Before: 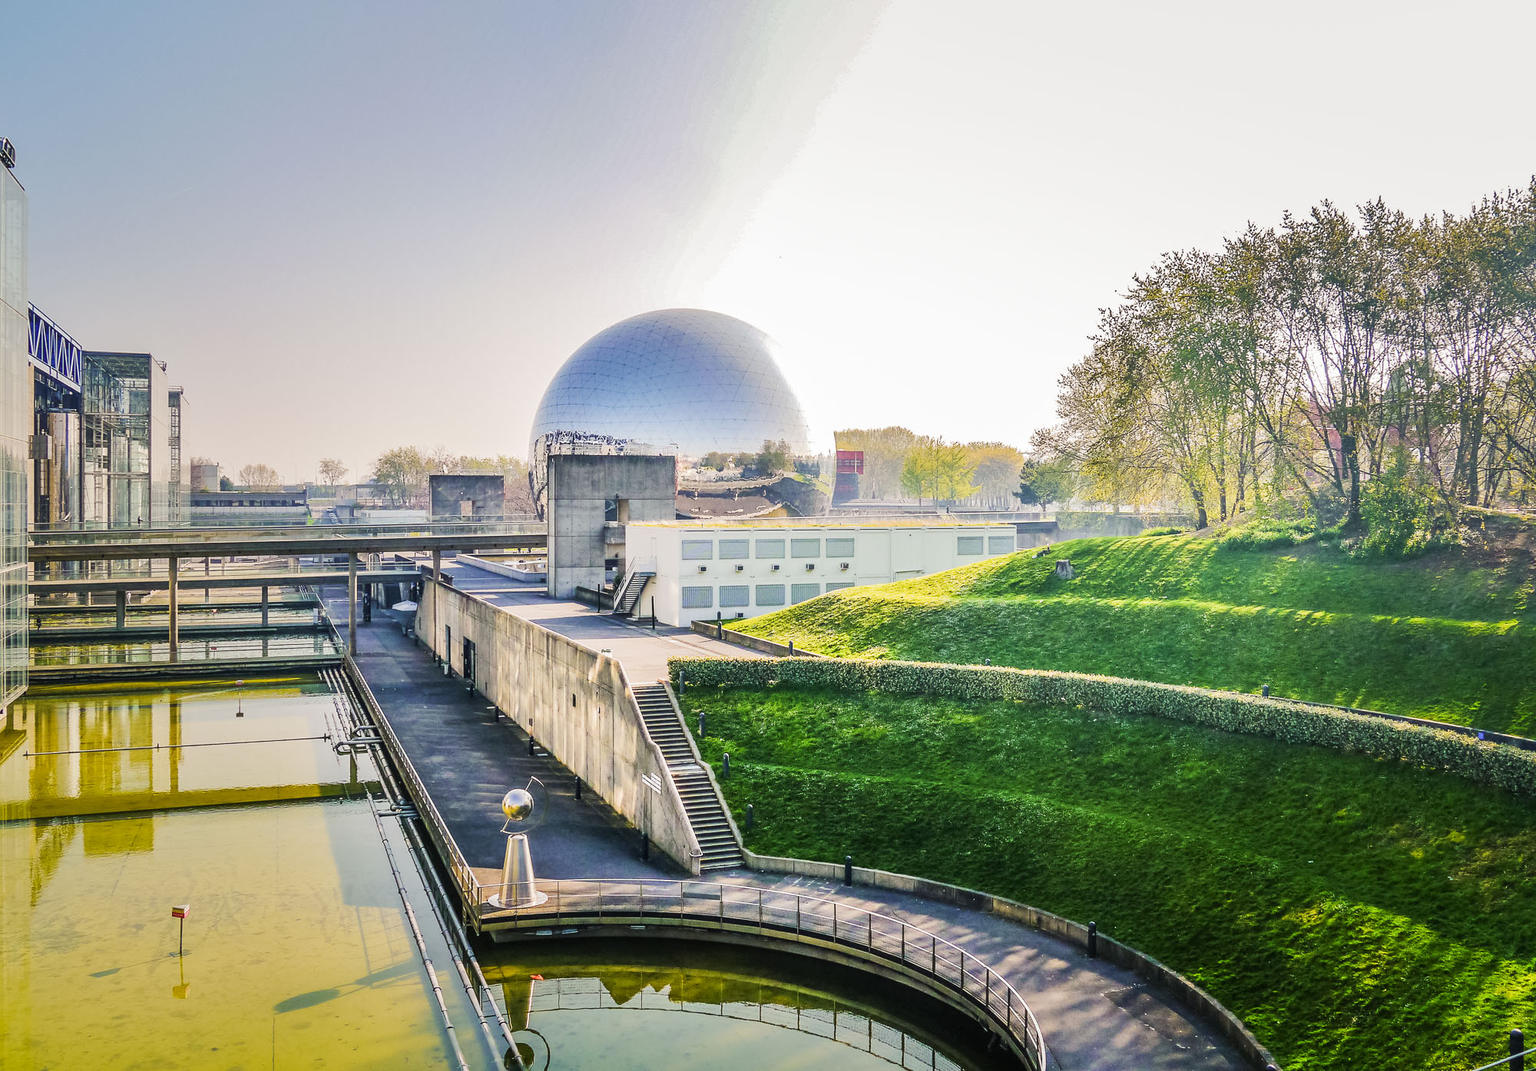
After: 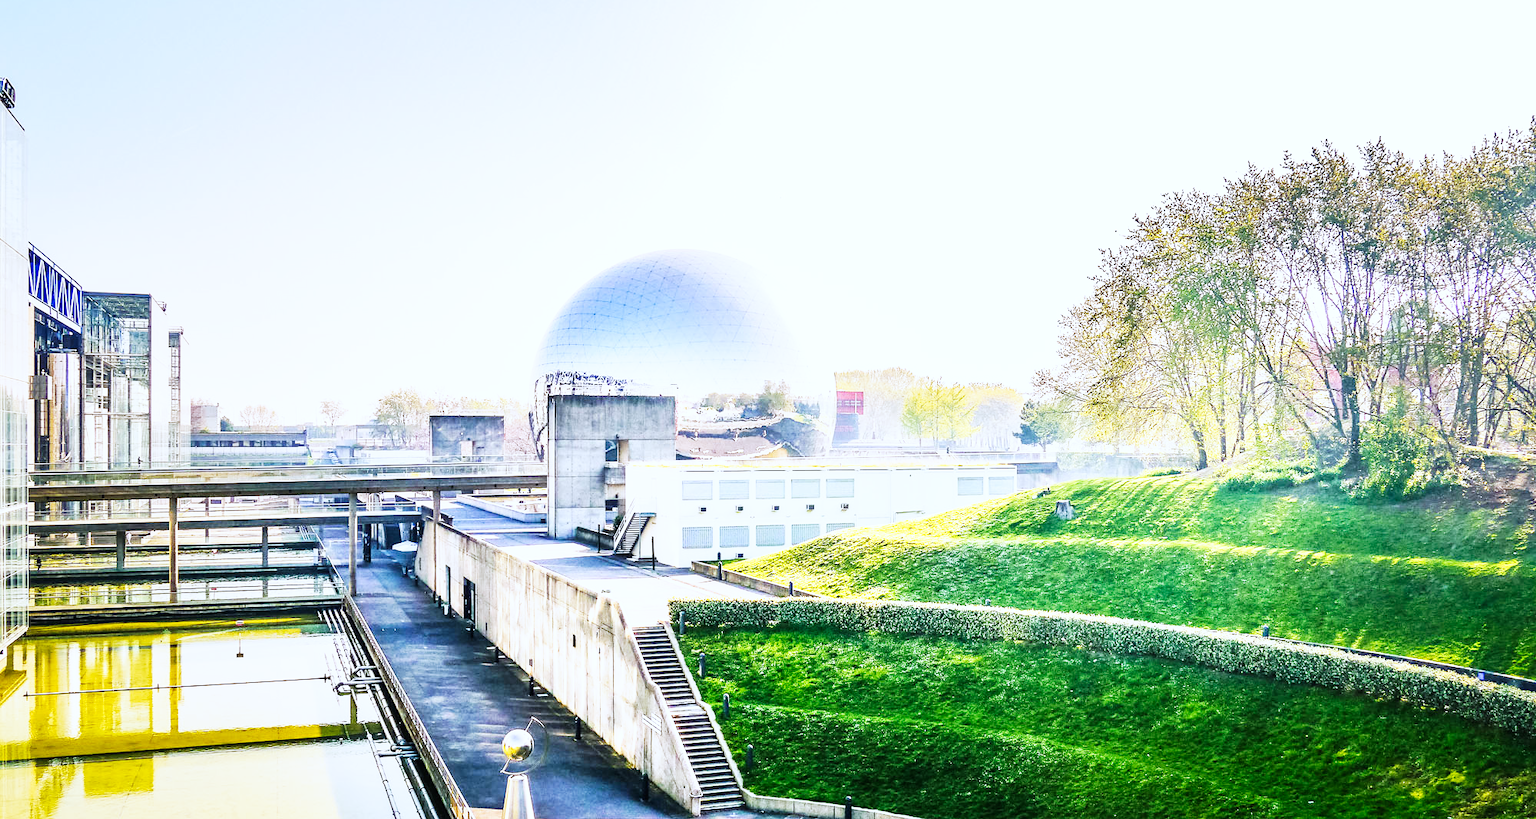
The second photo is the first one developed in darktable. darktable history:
color correction: highlights a* -0.634, highlights b* -8.18
crop: top 5.613%, bottom 17.862%
base curve: curves: ch0 [(0, 0) (0.007, 0.004) (0.027, 0.03) (0.046, 0.07) (0.207, 0.54) (0.442, 0.872) (0.673, 0.972) (1, 1)], preserve colors none
